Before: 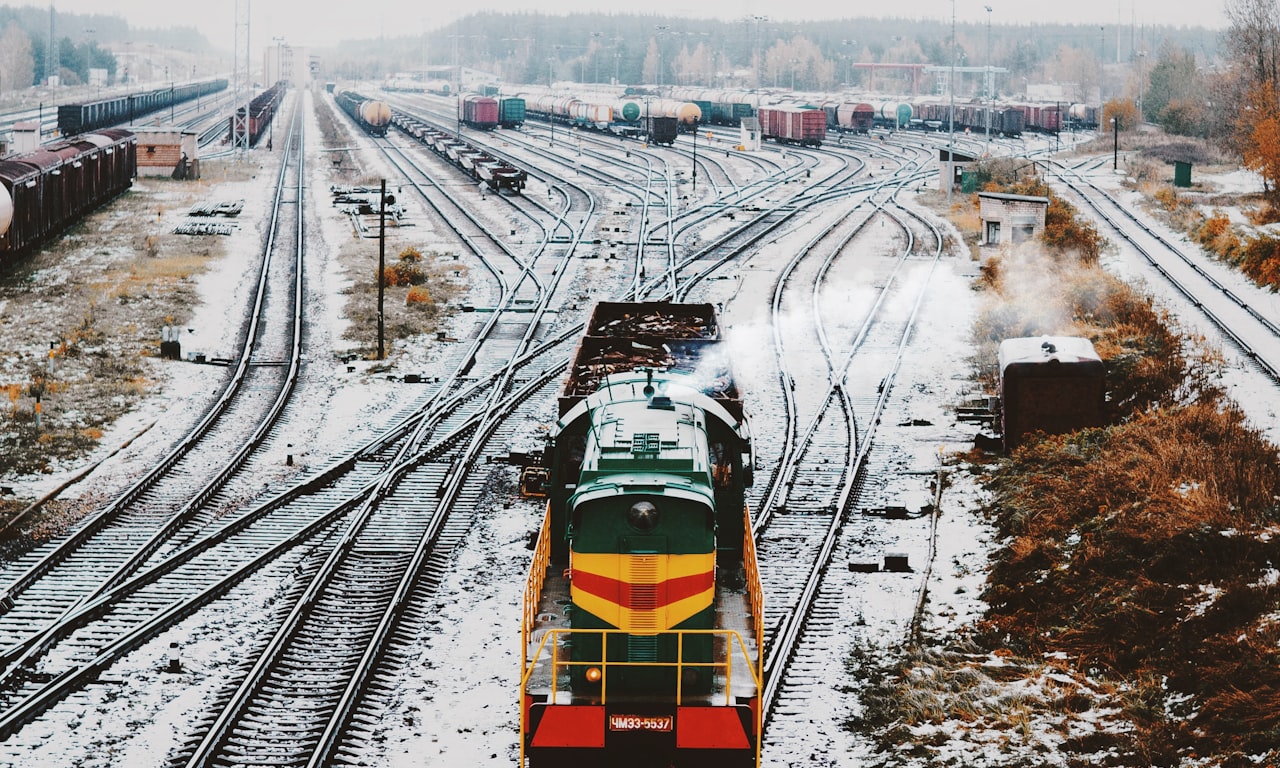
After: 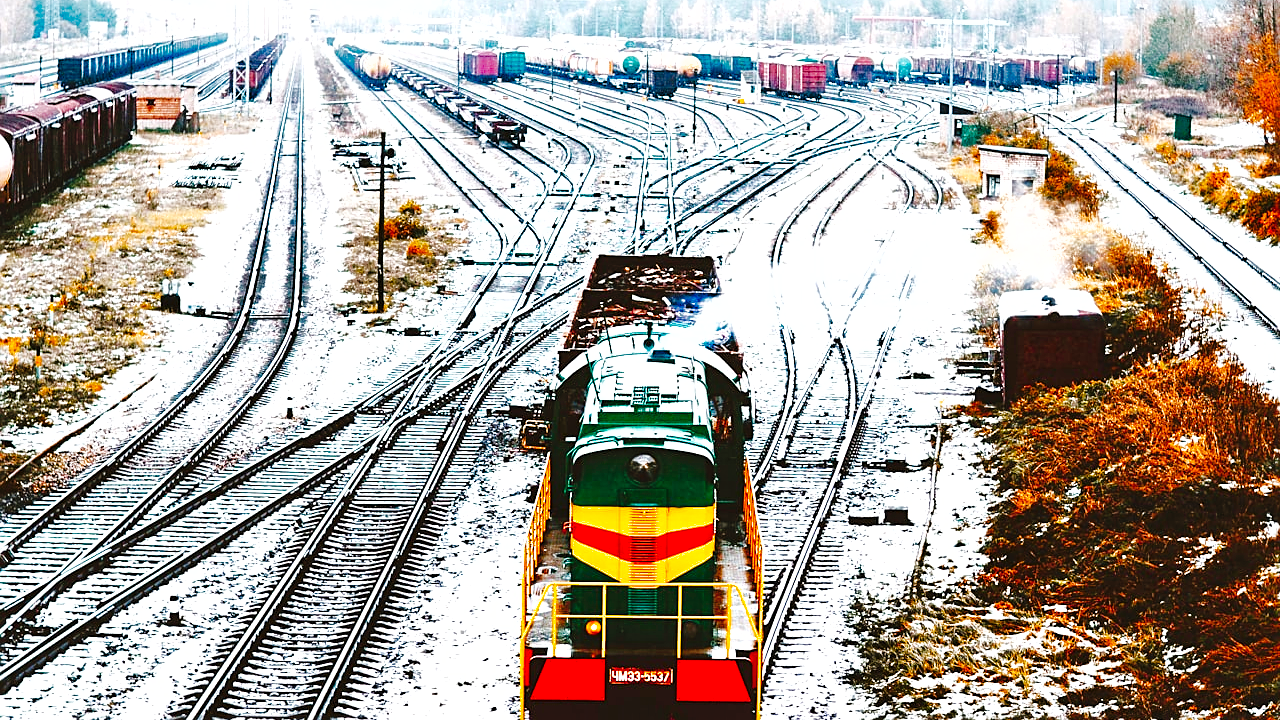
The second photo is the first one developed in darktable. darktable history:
tone curve: curves: ch0 [(0, 0) (0.003, 0.002) (0.011, 0.006) (0.025, 0.014) (0.044, 0.02) (0.069, 0.027) (0.1, 0.036) (0.136, 0.05) (0.177, 0.081) (0.224, 0.118) (0.277, 0.183) (0.335, 0.262) (0.399, 0.351) (0.468, 0.456) (0.543, 0.571) (0.623, 0.692) (0.709, 0.795) (0.801, 0.88) (0.898, 0.948) (1, 1)], preserve colors none
color balance rgb: perceptual saturation grading › global saturation 20%, perceptual saturation grading › highlights -25%, perceptual saturation grading › shadows 50.52%, global vibrance 40.24%
crop and rotate: top 6.25%
exposure: black level correction 0, exposure 0.9 EV, compensate highlight preservation false
shadows and highlights: on, module defaults
sharpen: on, module defaults
contrast equalizer: octaves 7, y [[0.528 ×6], [0.514 ×6], [0.362 ×6], [0 ×6], [0 ×6]]
